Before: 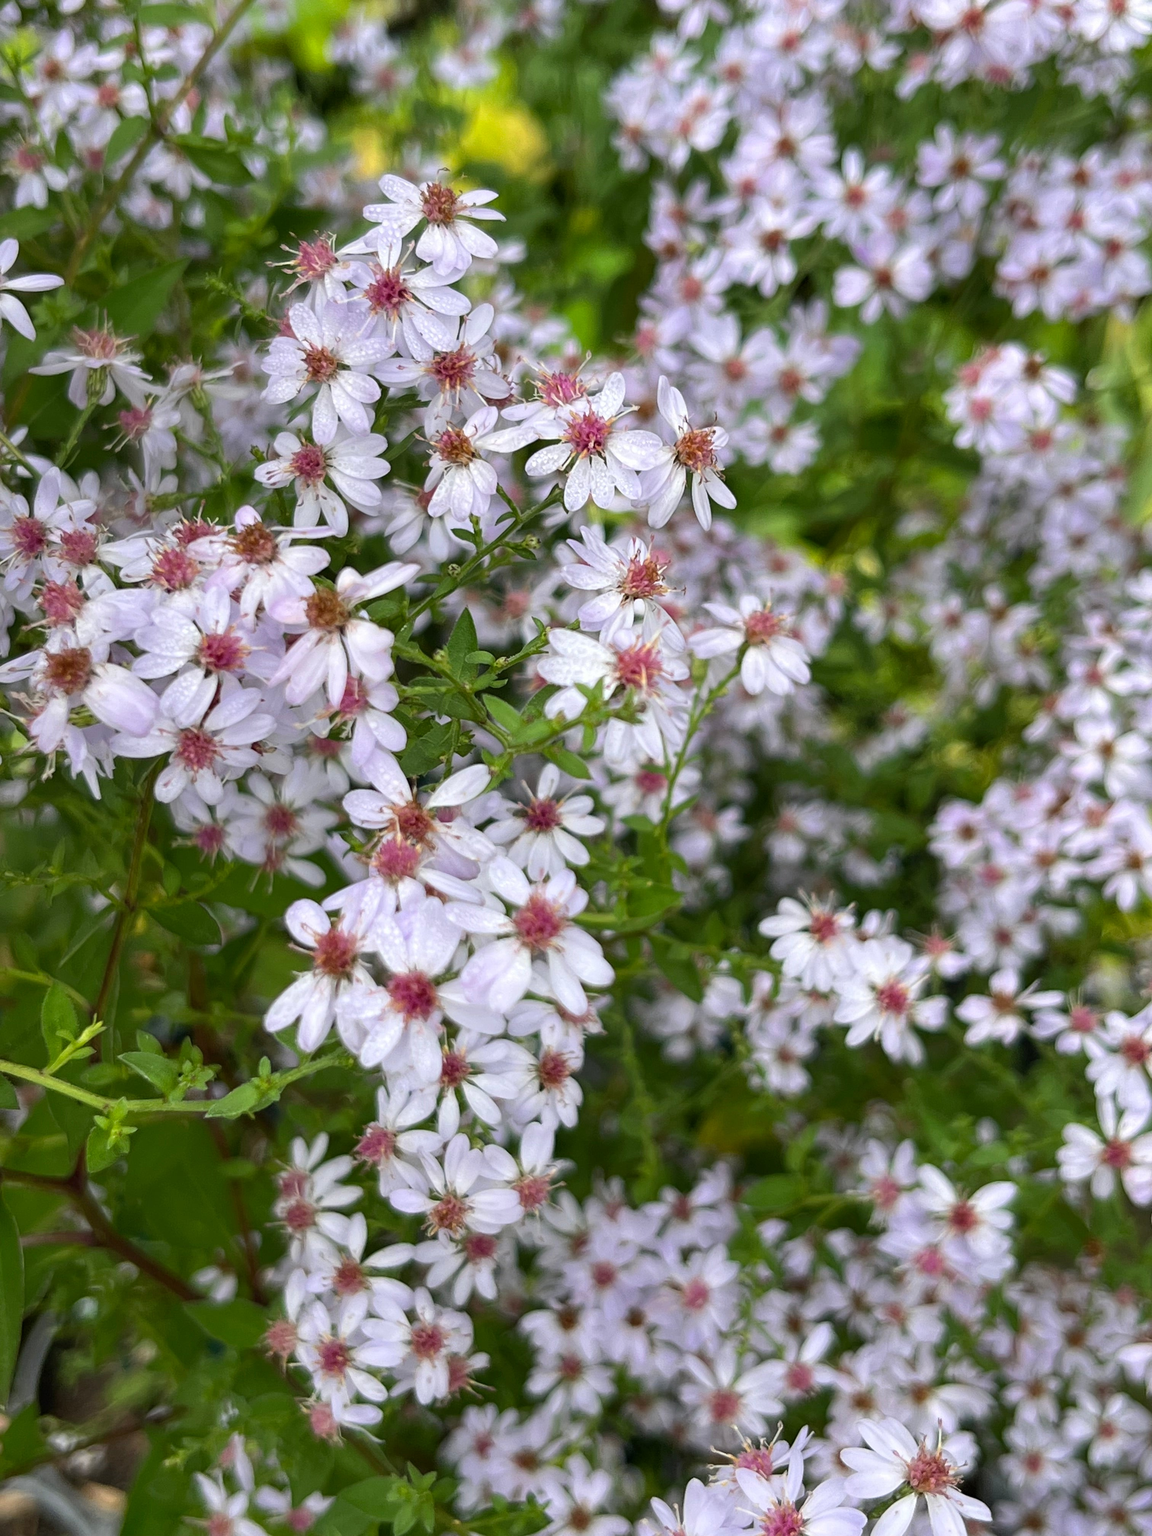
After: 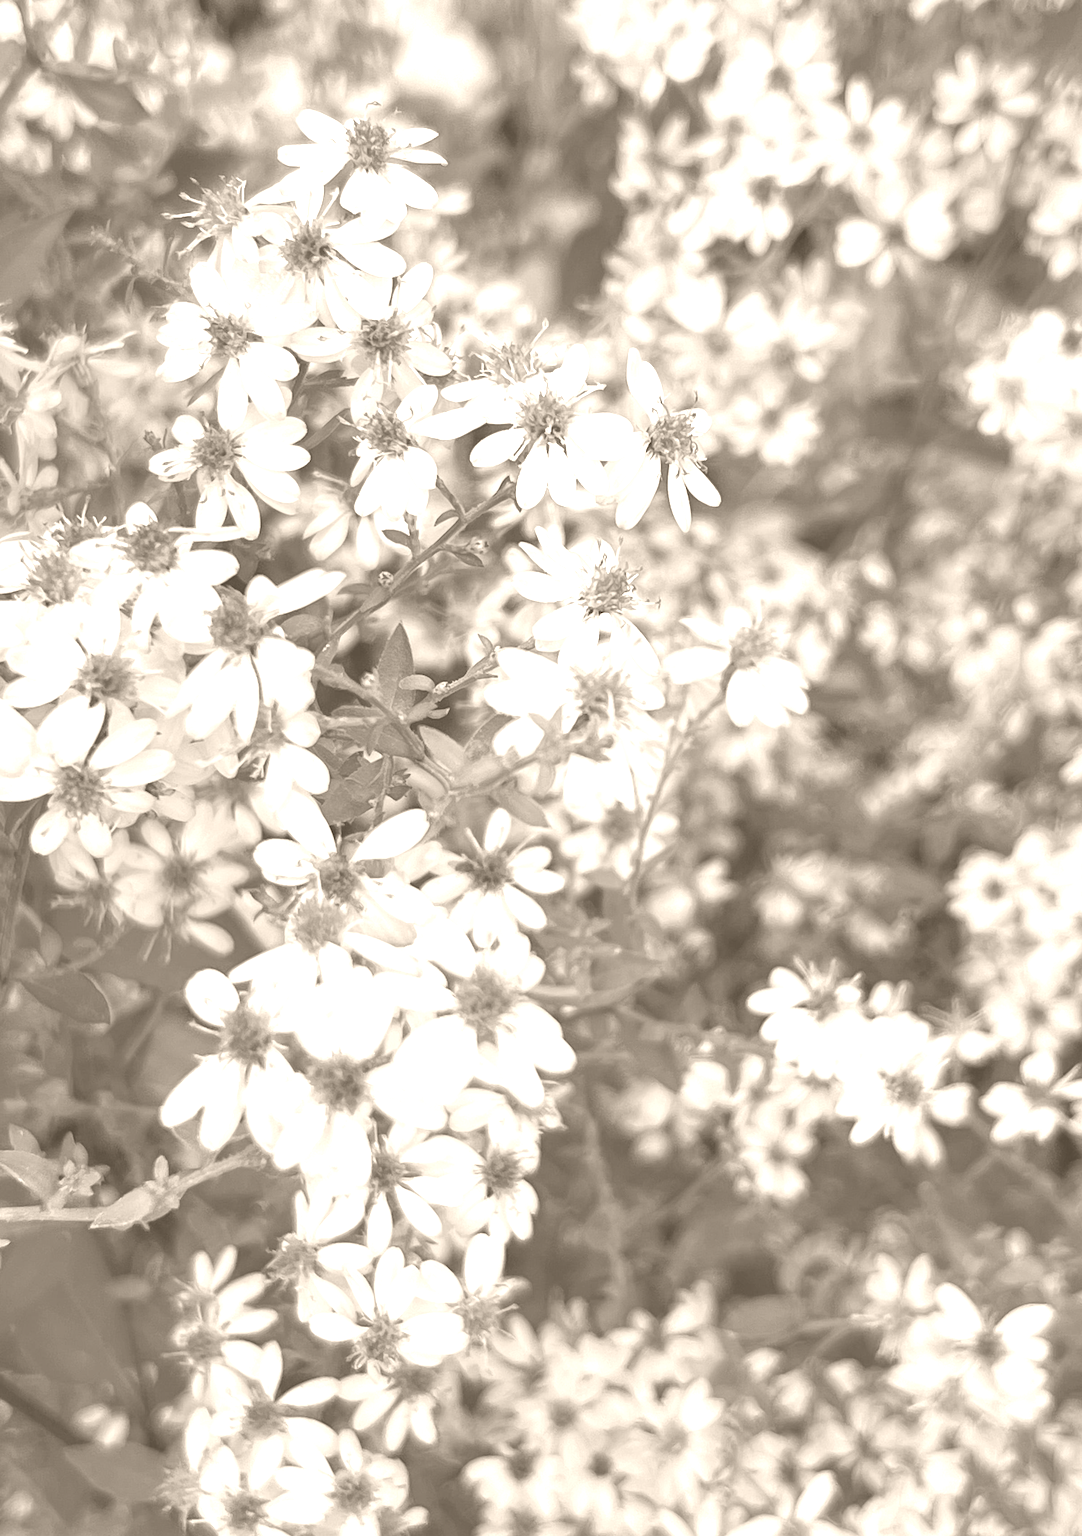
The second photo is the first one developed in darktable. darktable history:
crop: left 11.225%, top 5.381%, right 9.565%, bottom 10.314%
colorize: hue 34.49°, saturation 35.33%, source mix 100%, version 1
